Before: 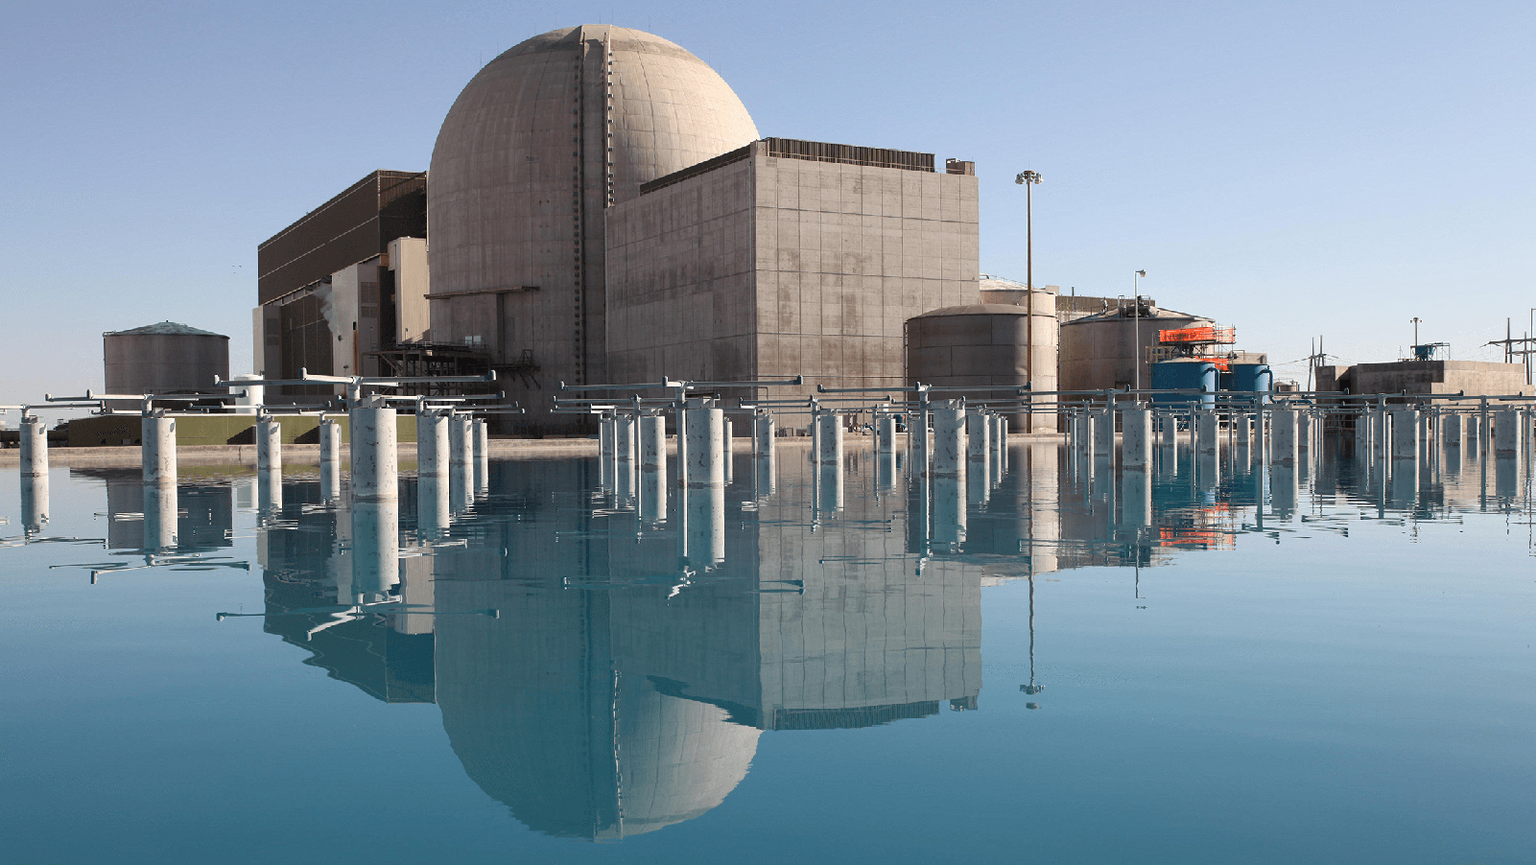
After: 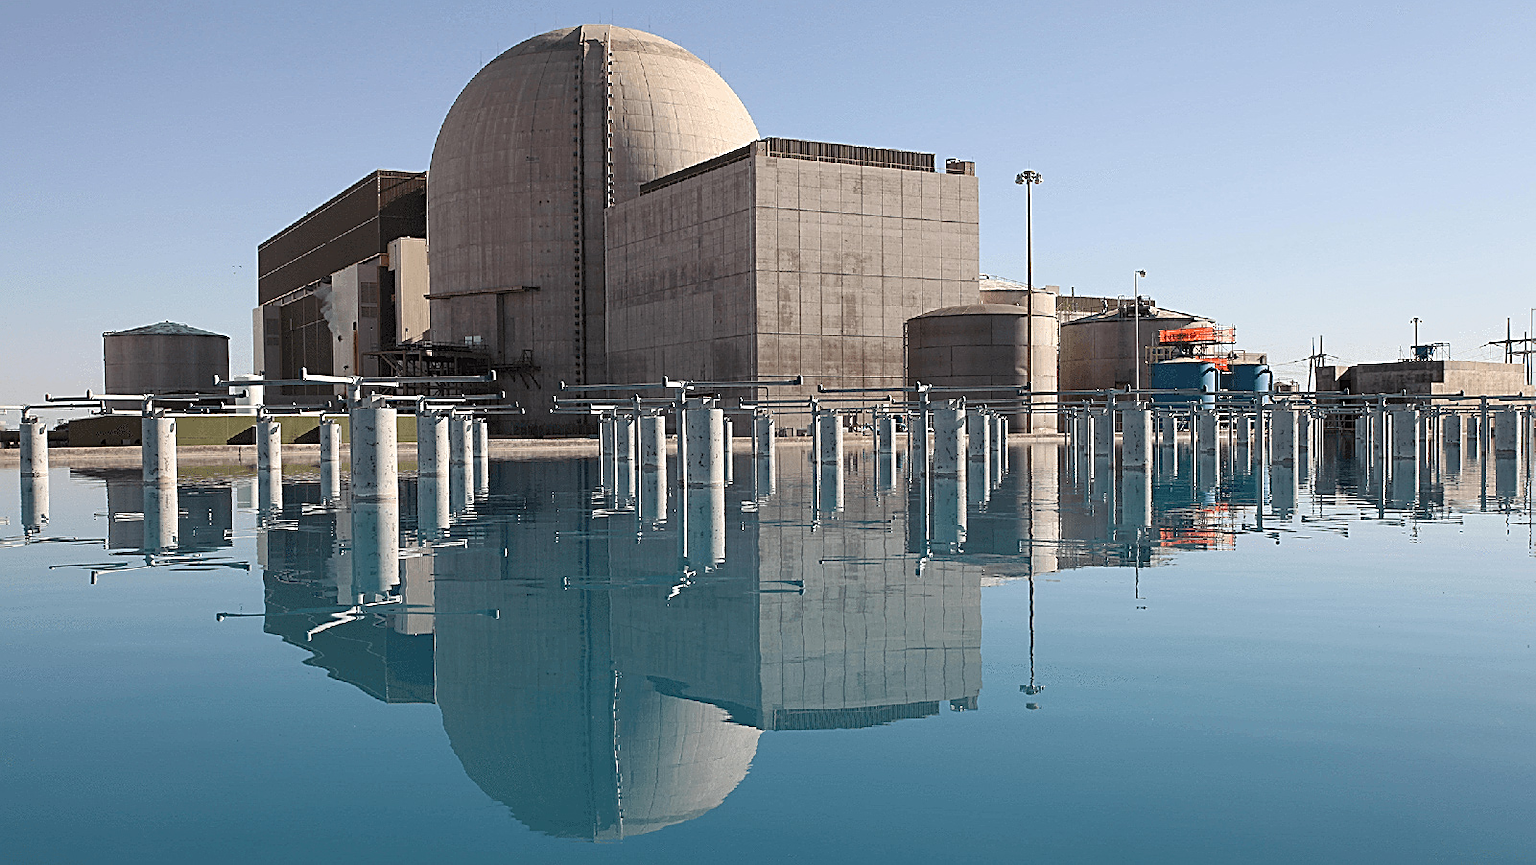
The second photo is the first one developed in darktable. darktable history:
sharpen: amount 1.006
